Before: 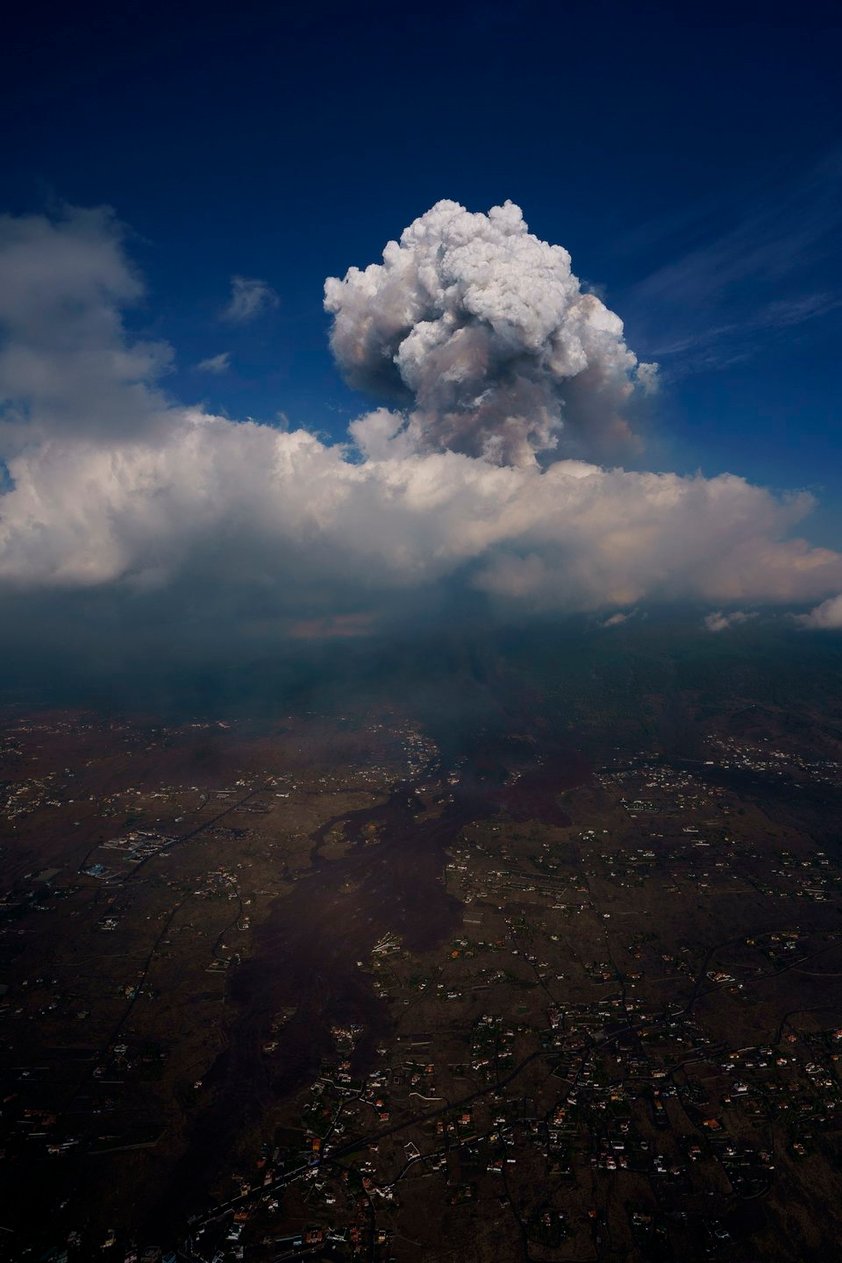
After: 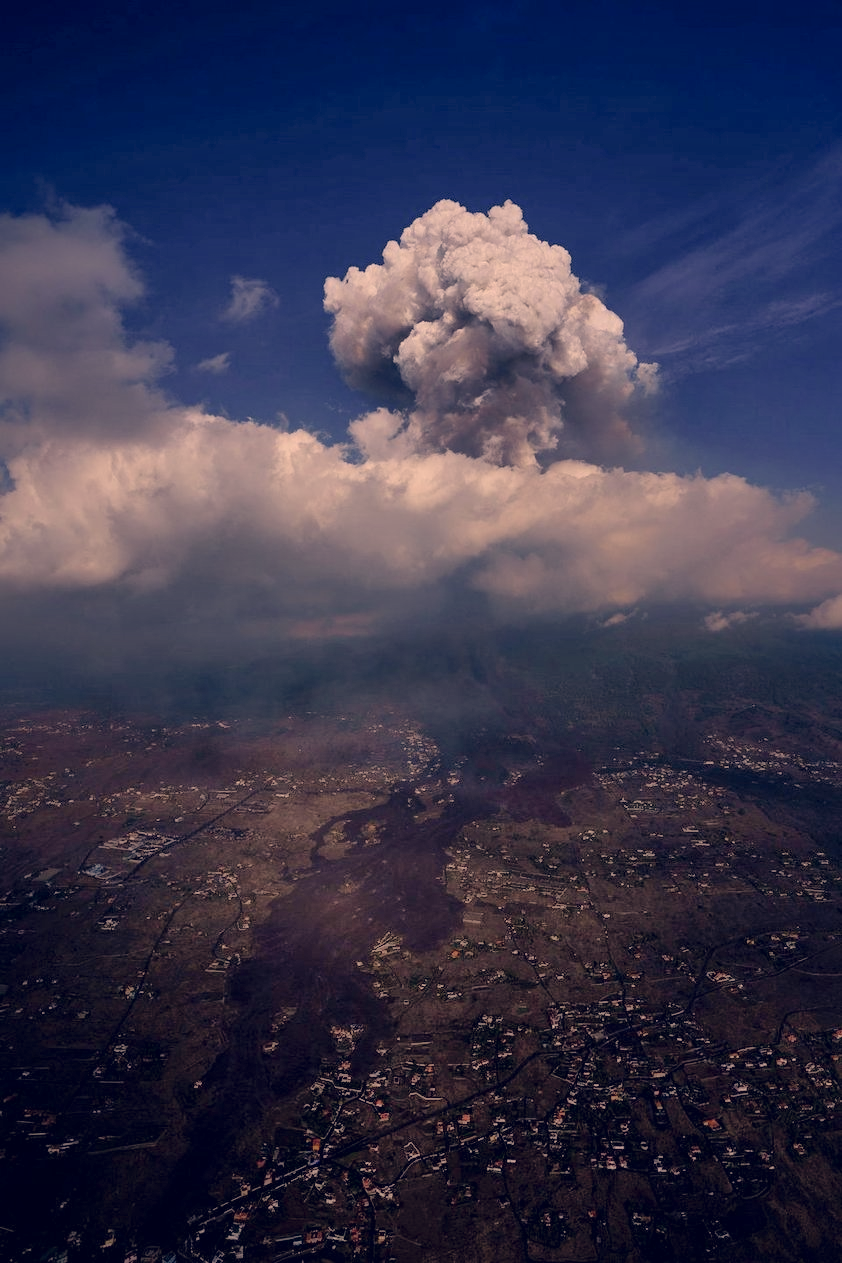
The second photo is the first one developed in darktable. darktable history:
shadows and highlights: on, module defaults
color correction: highlights a* 19.82, highlights b* 27.04, shadows a* 3.43, shadows b* -16.86, saturation 0.723
local contrast: mode bilateral grid, contrast 20, coarseness 50, detail 132%, midtone range 0.2
